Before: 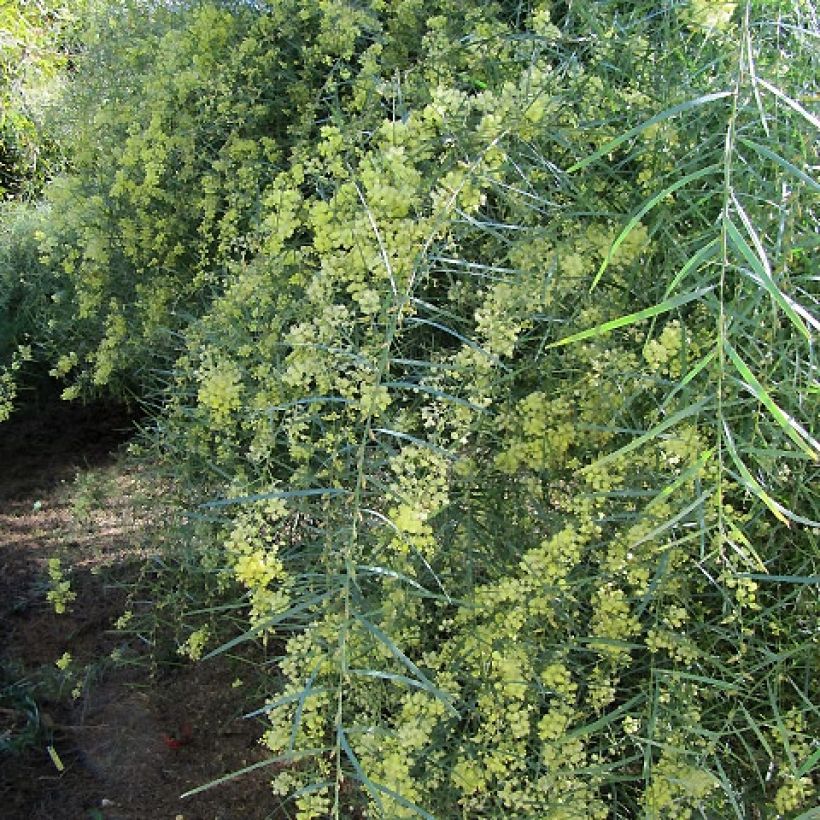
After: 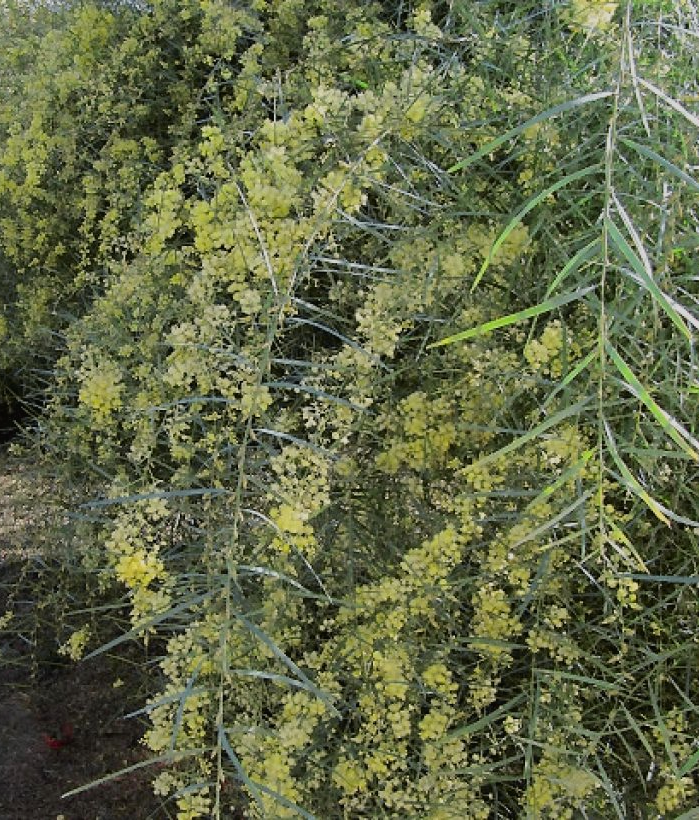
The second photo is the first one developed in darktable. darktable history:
crop and rotate: left 14.719%
exposure: exposure -0.487 EV, compensate exposure bias true, compensate highlight preservation false
tone curve: curves: ch0 [(0, 0.013) (0.036, 0.035) (0.274, 0.288) (0.504, 0.536) (0.844, 0.84) (1, 0.97)]; ch1 [(0, 0) (0.389, 0.403) (0.462, 0.48) (0.499, 0.5) (0.522, 0.534) (0.567, 0.588) (0.626, 0.645) (0.749, 0.781) (1, 1)]; ch2 [(0, 0) (0.457, 0.486) (0.5, 0.501) (0.533, 0.539) (0.599, 0.6) (0.704, 0.732) (1, 1)], color space Lab, independent channels, preserve colors none
